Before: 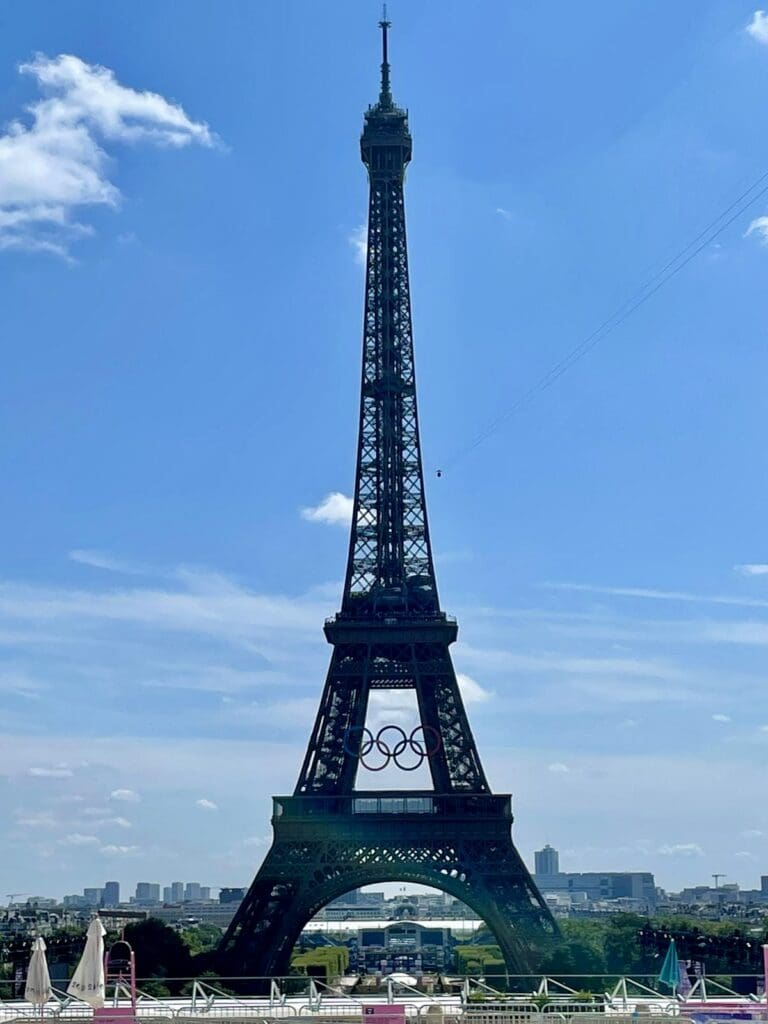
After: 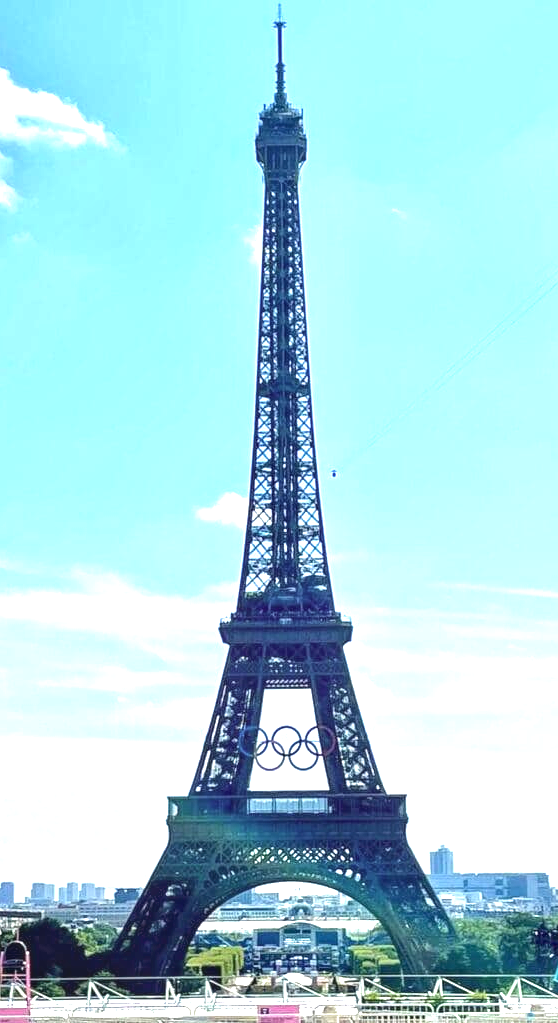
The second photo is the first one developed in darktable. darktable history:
local contrast: on, module defaults
exposure: black level correction 0, exposure 1.749 EV, compensate highlight preservation false
crop: left 13.78%, right 13.438%
